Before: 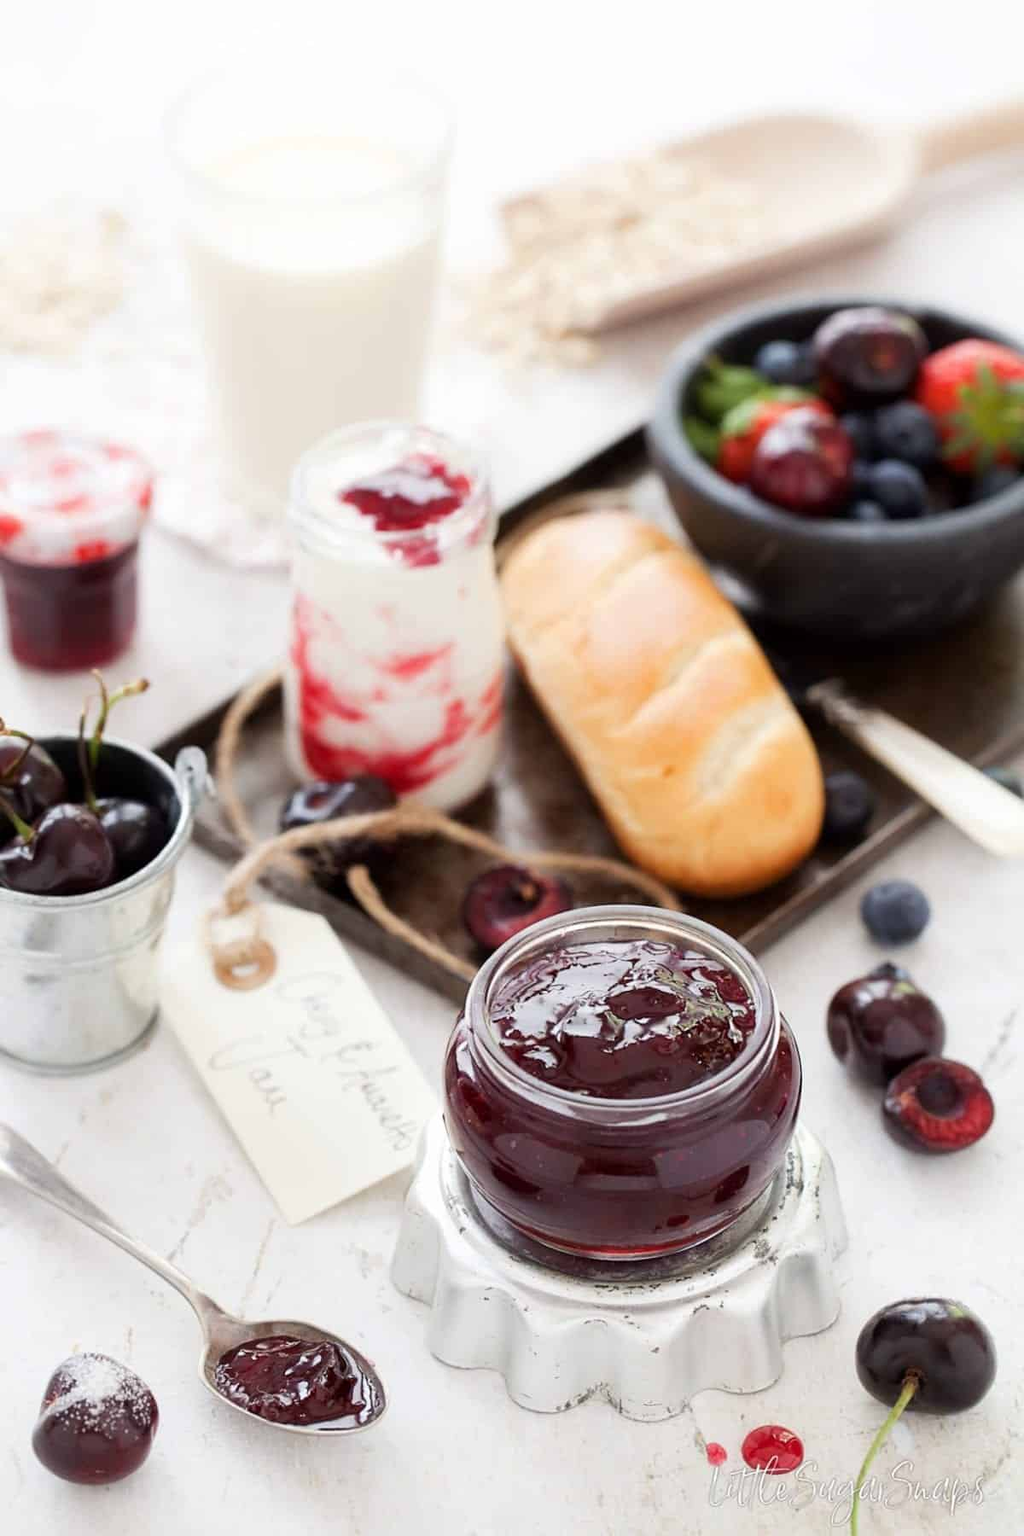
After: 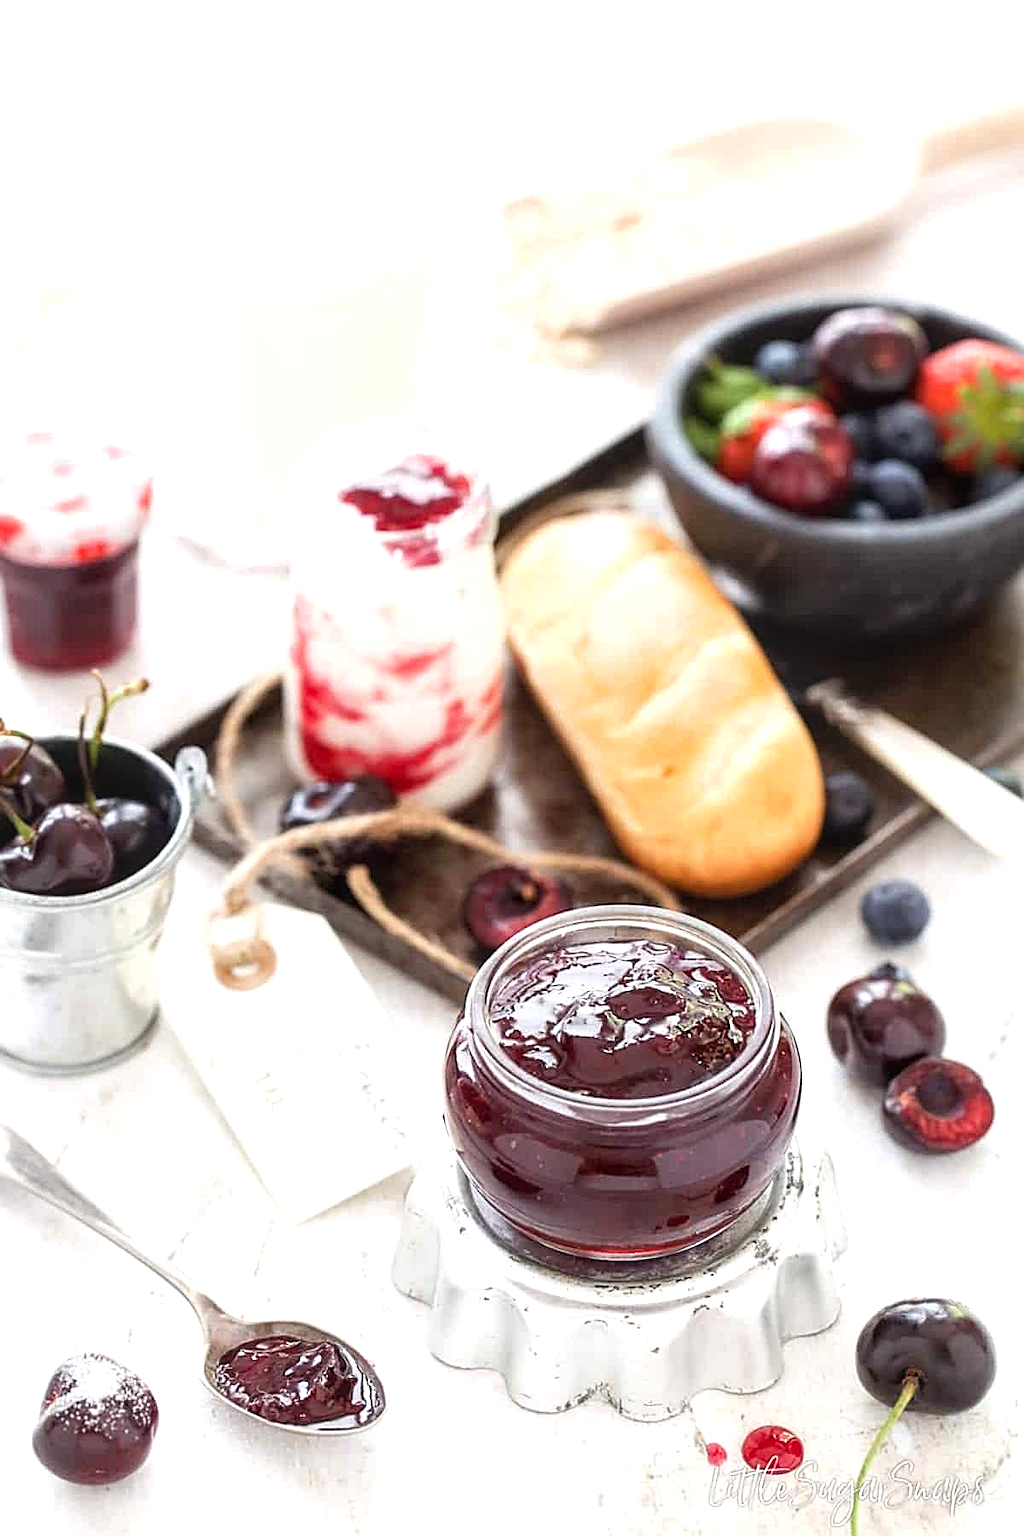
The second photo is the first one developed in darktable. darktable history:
rgb levels: preserve colors max RGB
local contrast: on, module defaults
exposure: exposure 0.515 EV, compensate highlight preservation false
sharpen: on, module defaults
